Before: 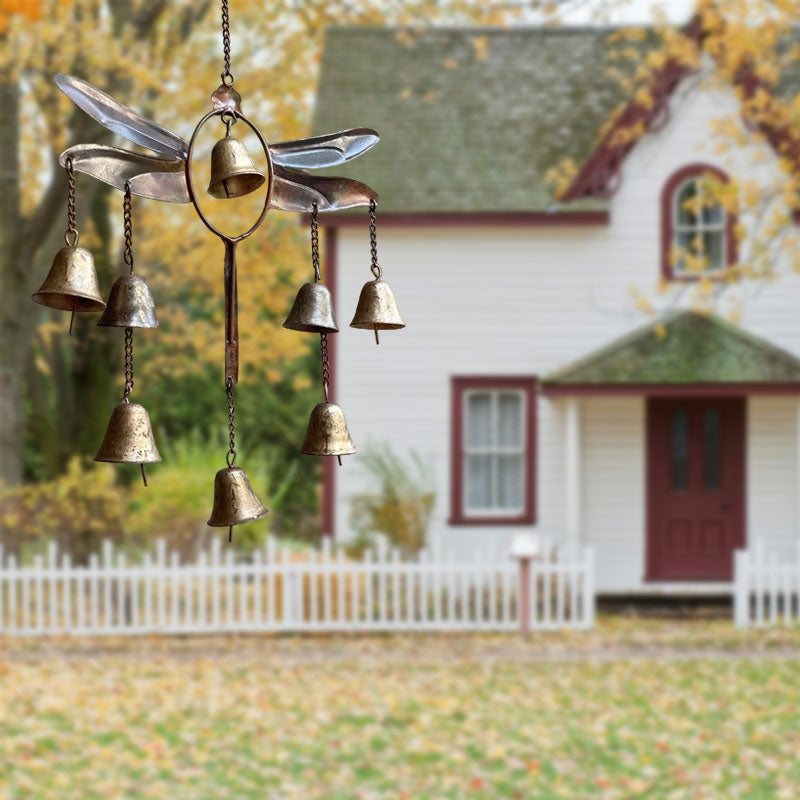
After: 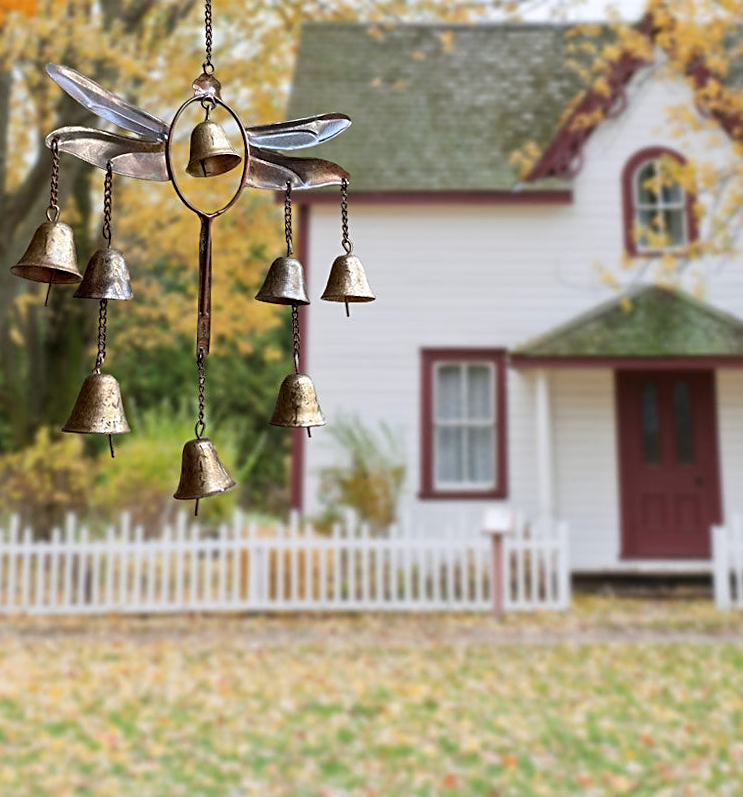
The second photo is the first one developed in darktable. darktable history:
sharpen: on, module defaults
white balance: red 1.004, blue 1.024
rotate and perspective: rotation 0.215°, lens shift (vertical) -0.139, crop left 0.069, crop right 0.939, crop top 0.002, crop bottom 0.996
